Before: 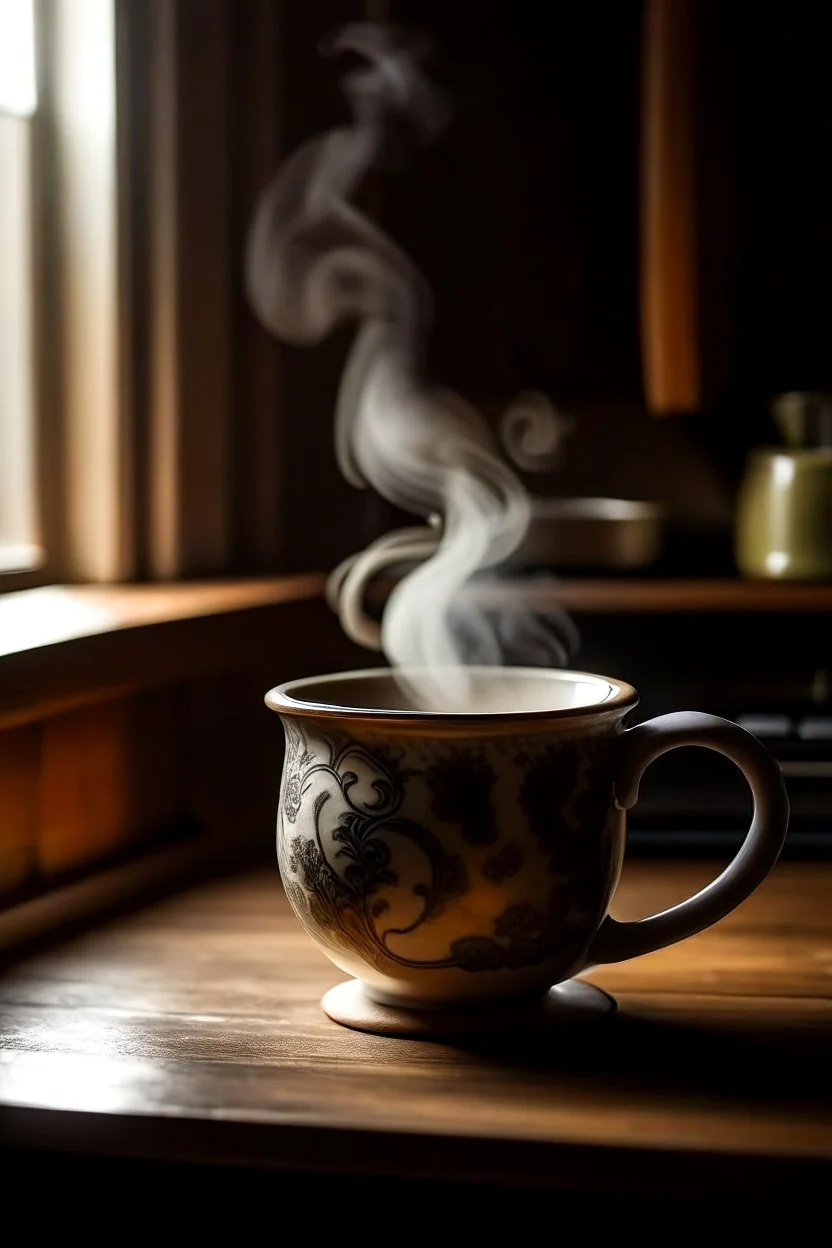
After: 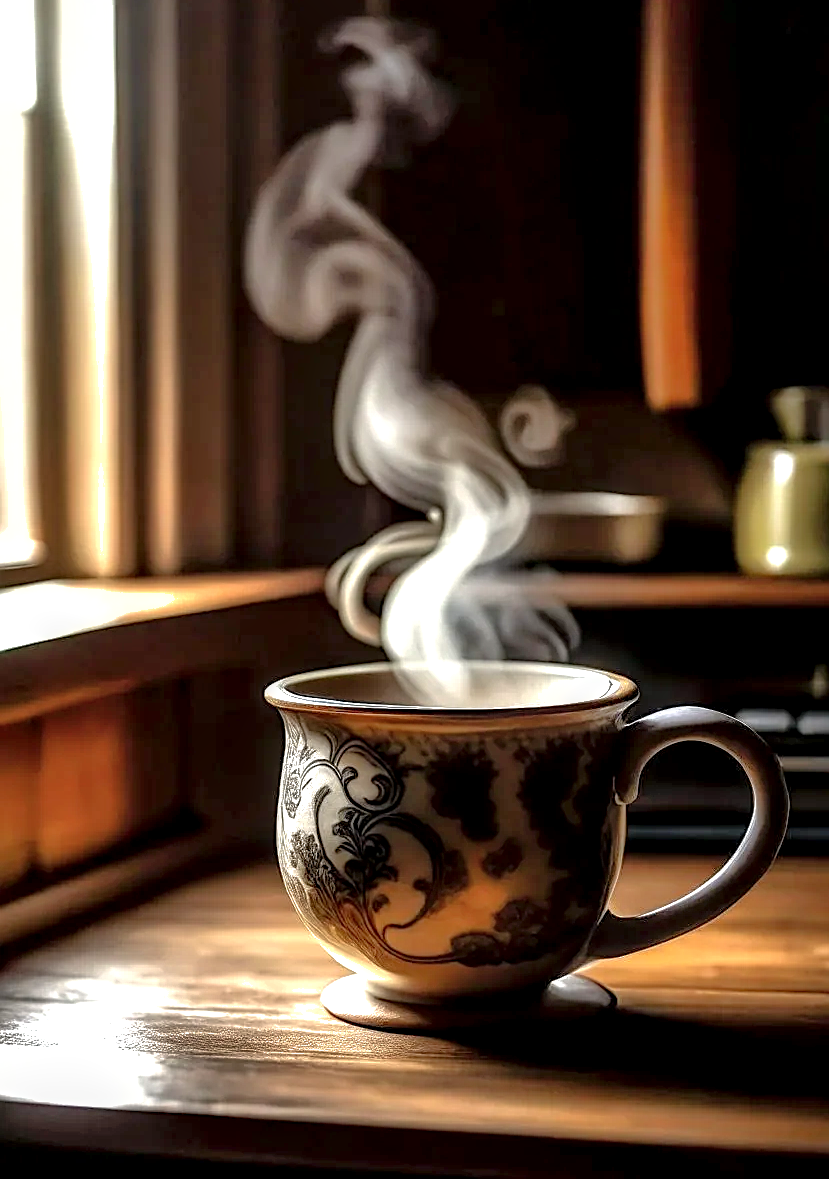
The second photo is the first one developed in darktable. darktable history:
local contrast: detail 160%
exposure: black level correction 0, exposure 0.68 EV, compensate exposure bias true, compensate highlight preservation false
crop: top 0.455%, right 0.261%, bottom 4.999%
sharpen: on, module defaults
shadows and highlights: on, module defaults
tone equalizer: smoothing diameter 24.88%, edges refinement/feathering 6.41, preserve details guided filter
